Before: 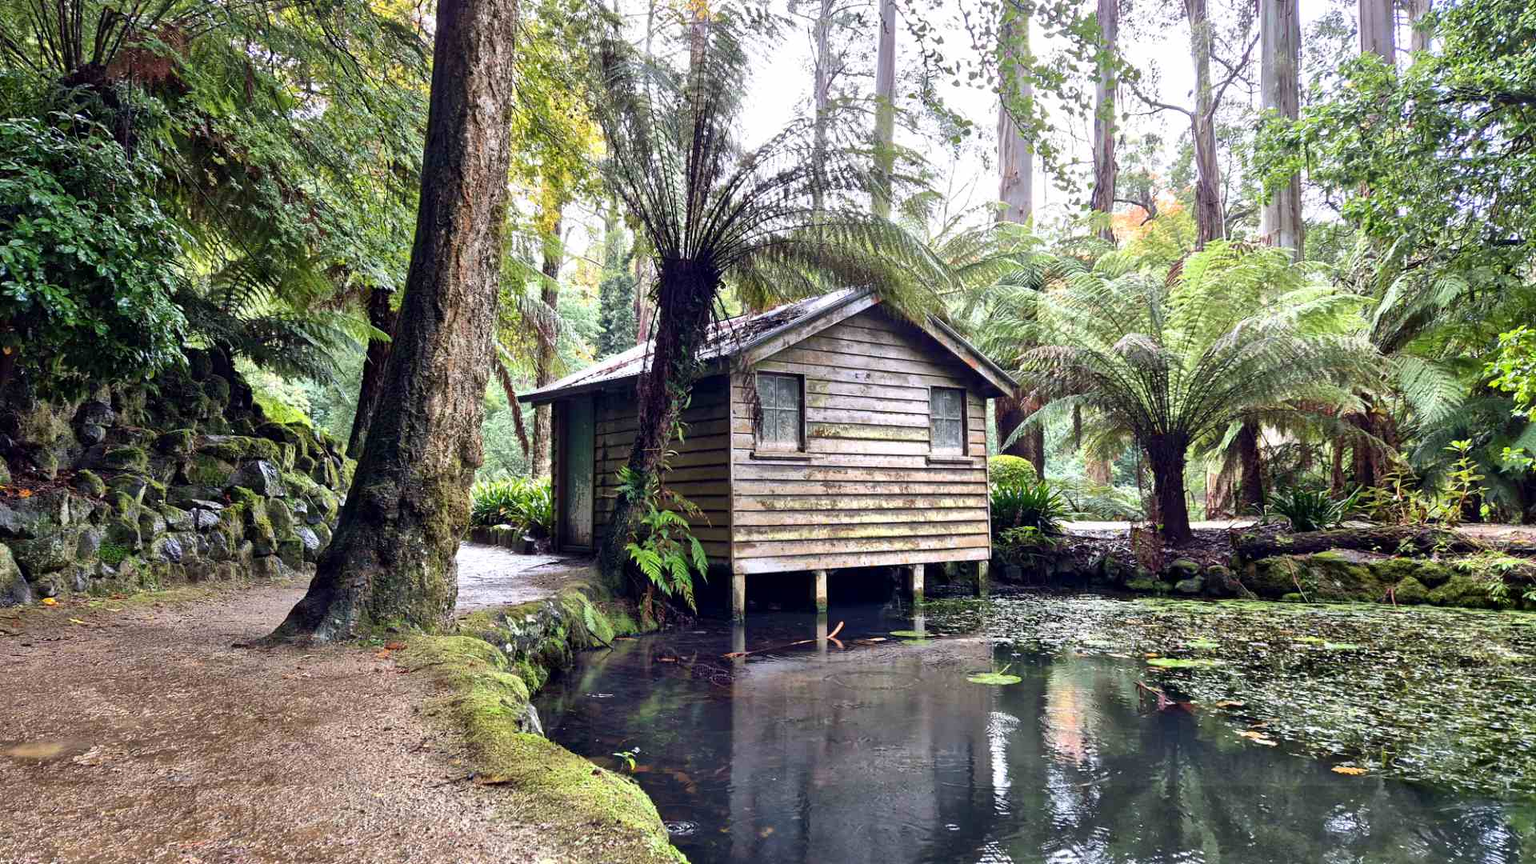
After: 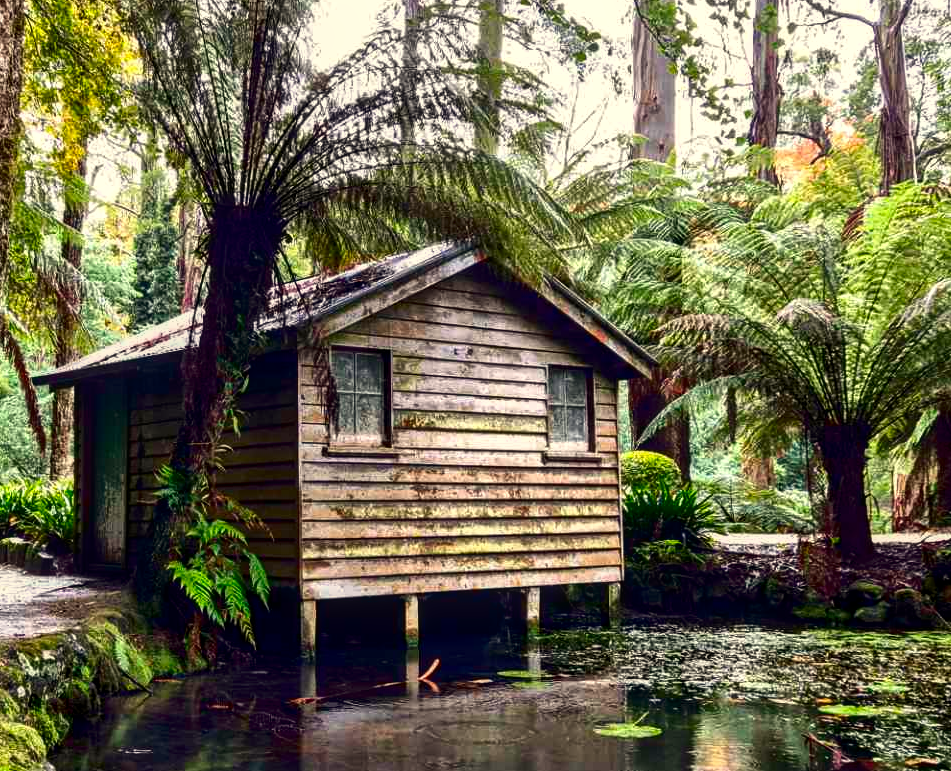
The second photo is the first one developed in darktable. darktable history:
crop: left 32.075%, top 10.976%, right 18.355%, bottom 17.596%
local contrast: on, module defaults
white balance: red 1.029, blue 0.92
contrast brightness saturation: contrast 0.1, brightness -0.26, saturation 0.14
